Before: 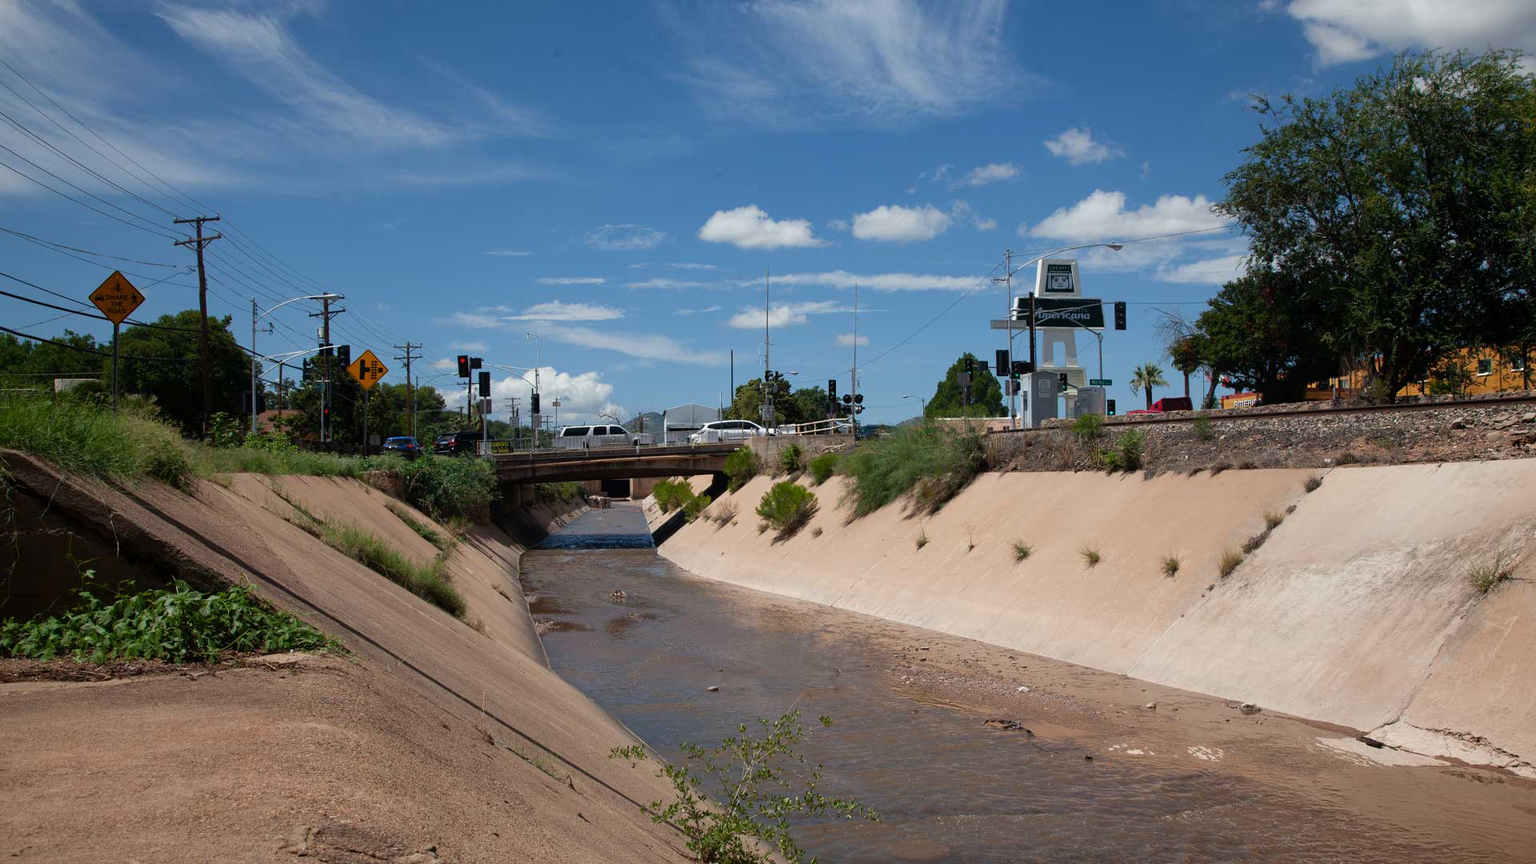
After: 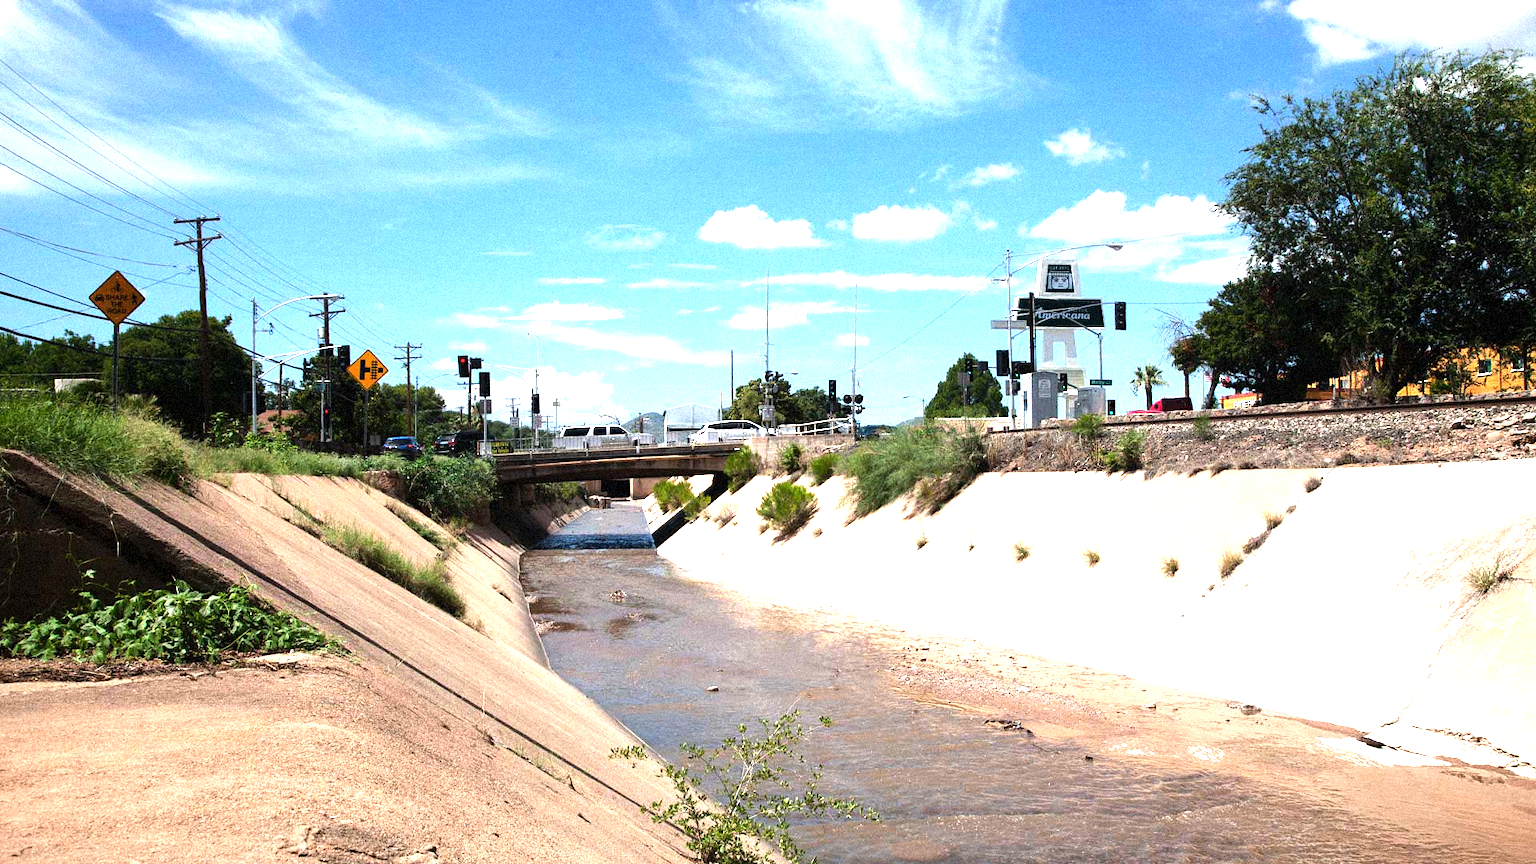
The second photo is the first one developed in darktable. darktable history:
exposure: black level correction 0, exposure 1.3 EV, compensate exposure bias true, compensate highlight preservation false
tone equalizer: -8 EV -0.75 EV, -7 EV -0.7 EV, -6 EV -0.6 EV, -5 EV -0.4 EV, -3 EV 0.4 EV, -2 EV 0.6 EV, -1 EV 0.7 EV, +0 EV 0.75 EV, edges refinement/feathering 500, mask exposure compensation -1.57 EV, preserve details no
grain: coarseness 9.38 ISO, strength 34.99%, mid-tones bias 0%
